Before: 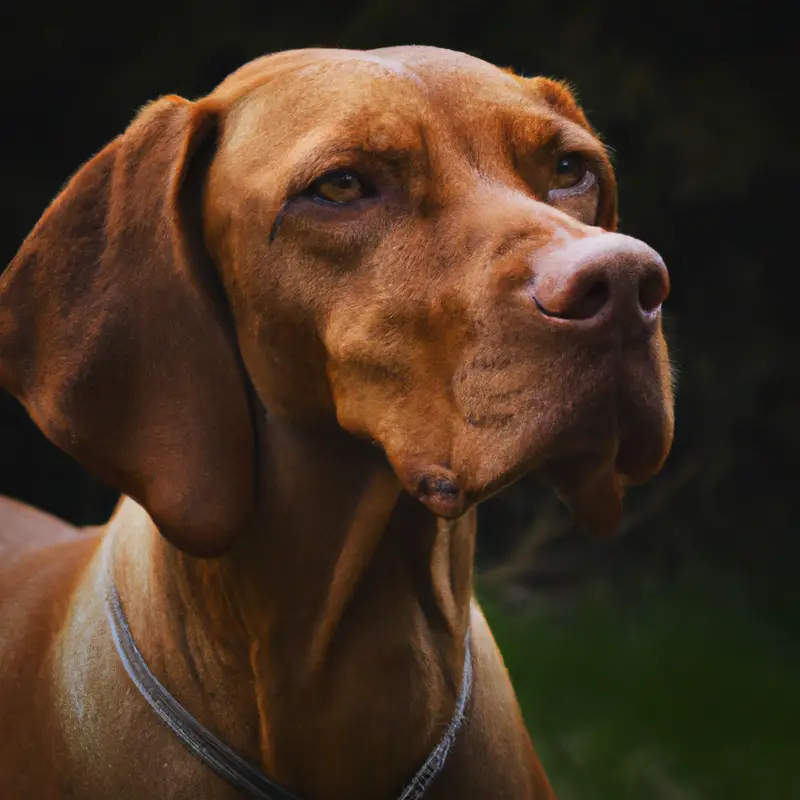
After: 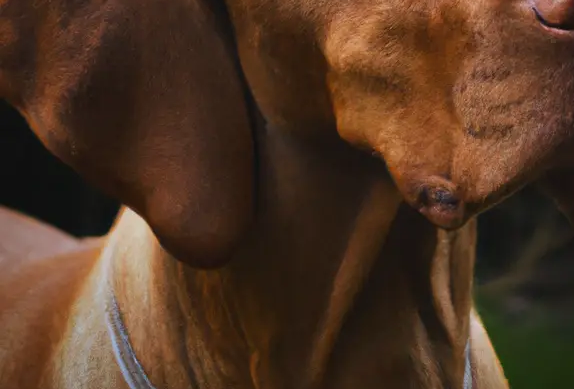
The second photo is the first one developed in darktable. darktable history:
crop: top 36.201%, right 28.232%, bottom 15.149%
